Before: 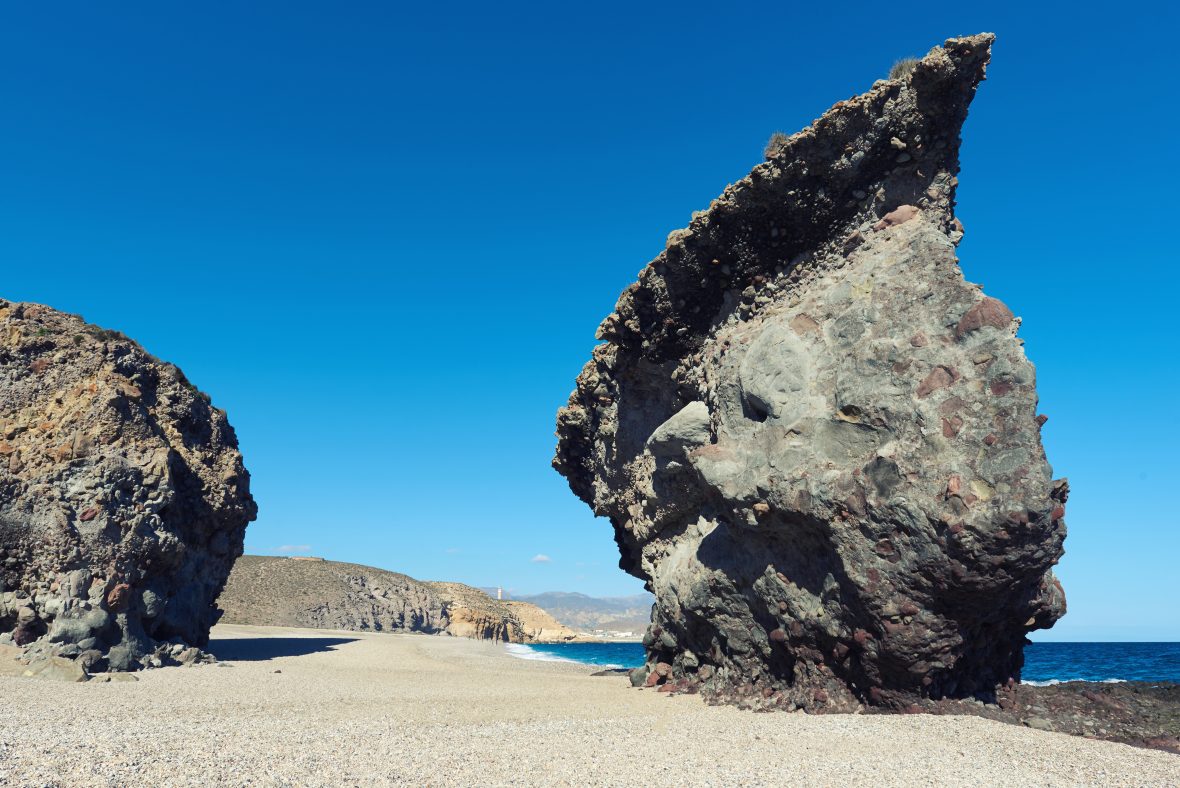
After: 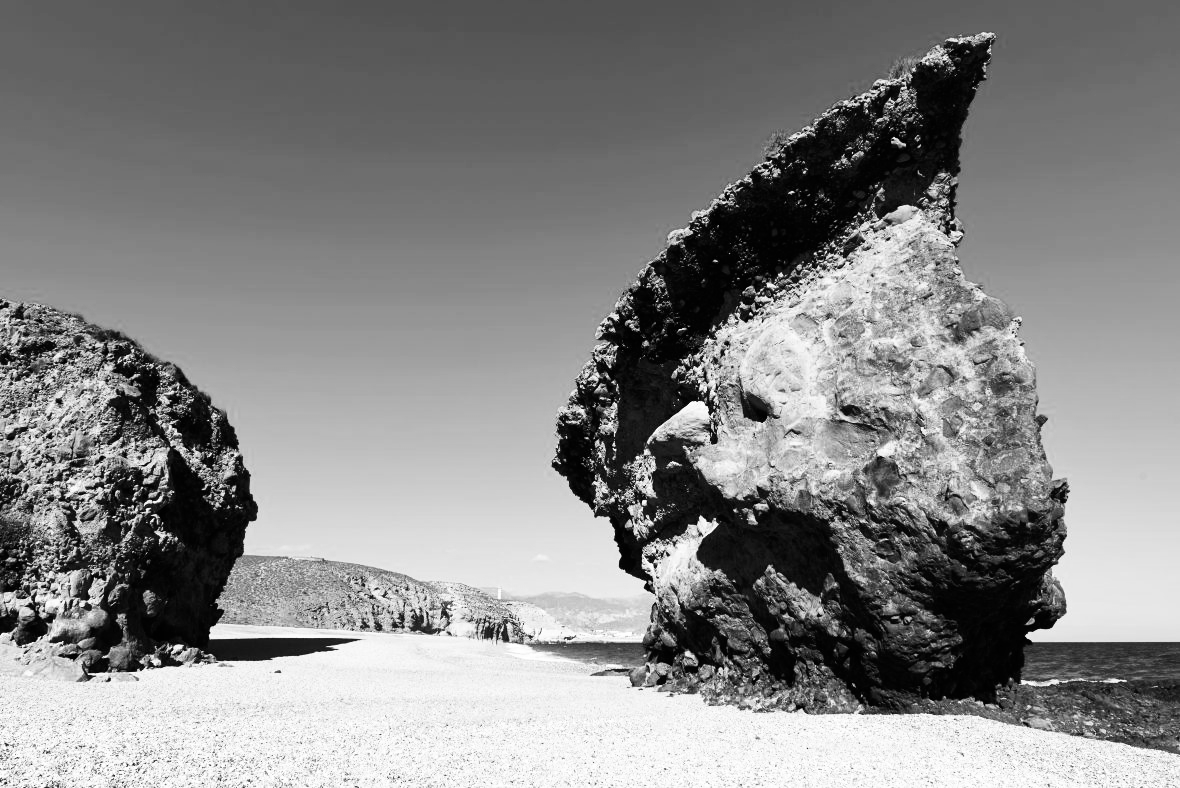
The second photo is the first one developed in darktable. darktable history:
white balance: red 1.009, blue 1.027
contrast brightness saturation: contrast 0.18, saturation 0.3
filmic rgb: black relative exposure -9.08 EV, white relative exposure 2.3 EV, hardness 7.49
monochrome: on, module defaults
